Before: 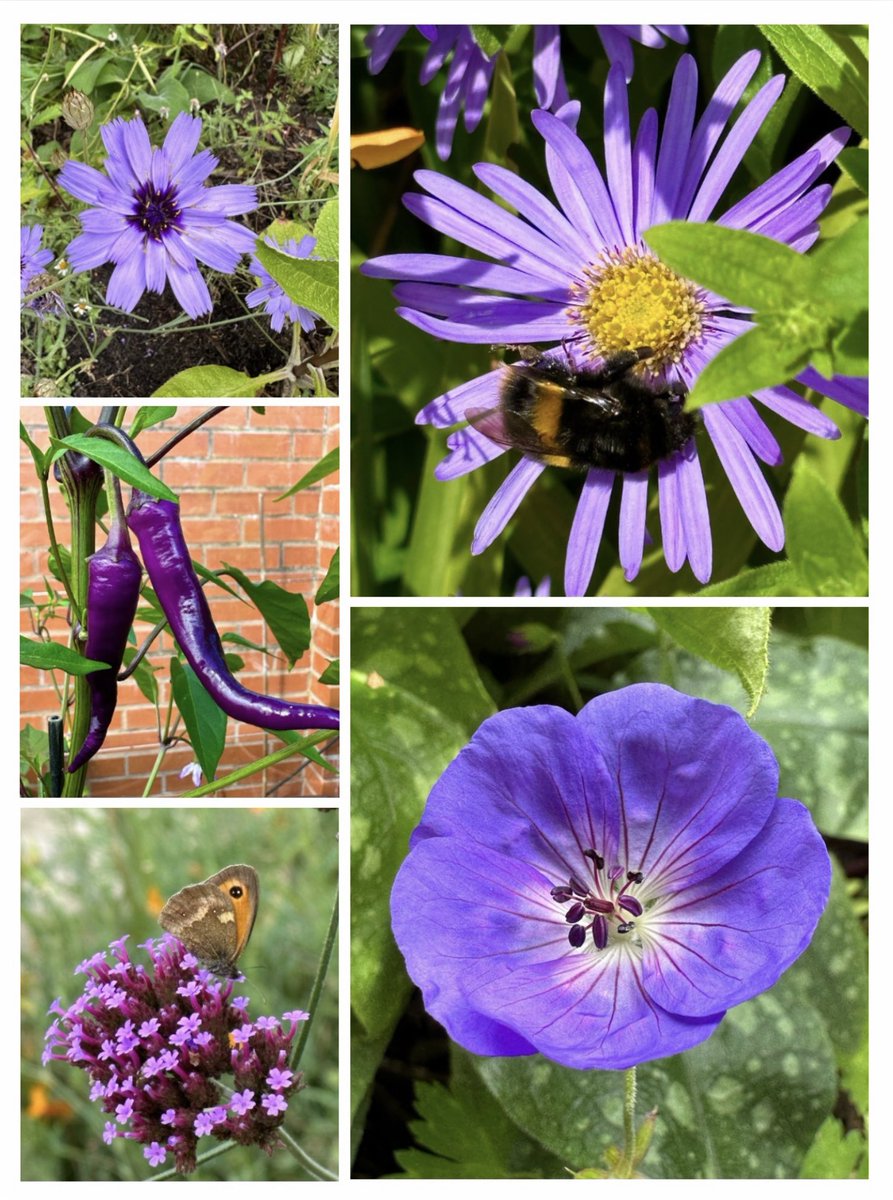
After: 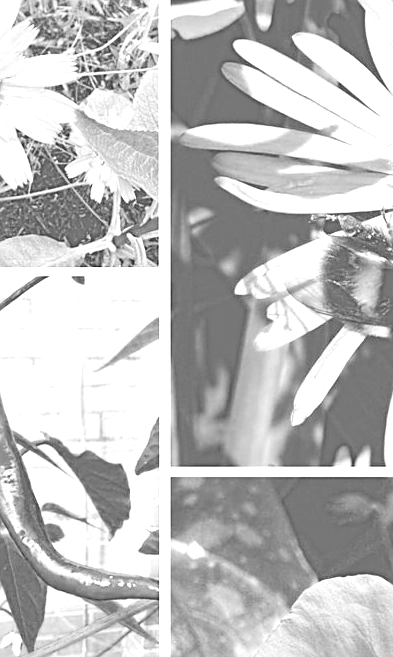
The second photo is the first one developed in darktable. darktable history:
white balance: red 8, blue 8
contrast brightness saturation: contrast 0.16, saturation 0.32
crop: left 20.248%, top 10.86%, right 35.675%, bottom 34.321%
highpass: sharpness 6%, contrast boost 7.63%
sharpen: on, module defaults
exposure: black level correction -0.041, exposure 0.064 EV, compensate highlight preservation false
